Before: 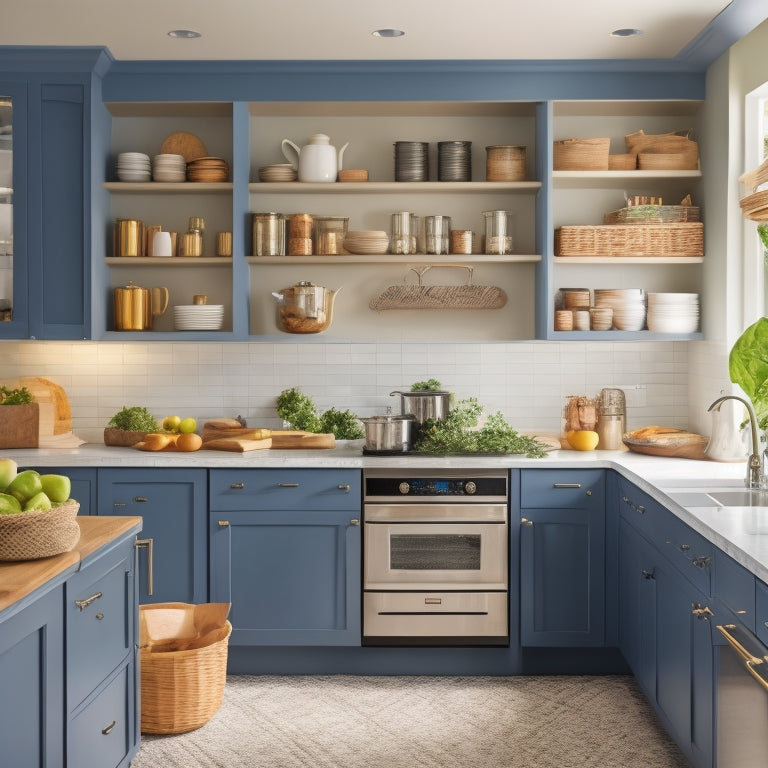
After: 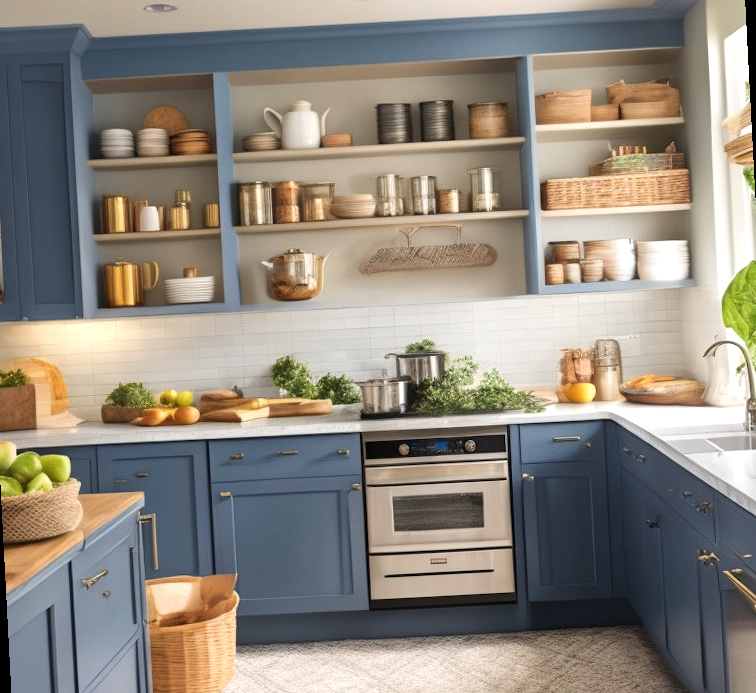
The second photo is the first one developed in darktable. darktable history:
rotate and perspective: rotation -3°, crop left 0.031, crop right 0.968, crop top 0.07, crop bottom 0.93
tone equalizer: -8 EV -0.417 EV, -7 EV -0.389 EV, -6 EV -0.333 EV, -5 EV -0.222 EV, -3 EV 0.222 EV, -2 EV 0.333 EV, -1 EV 0.389 EV, +0 EV 0.417 EV, edges refinement/feathering 500, mask exposure compensation -1.57 EV, preserve details no
